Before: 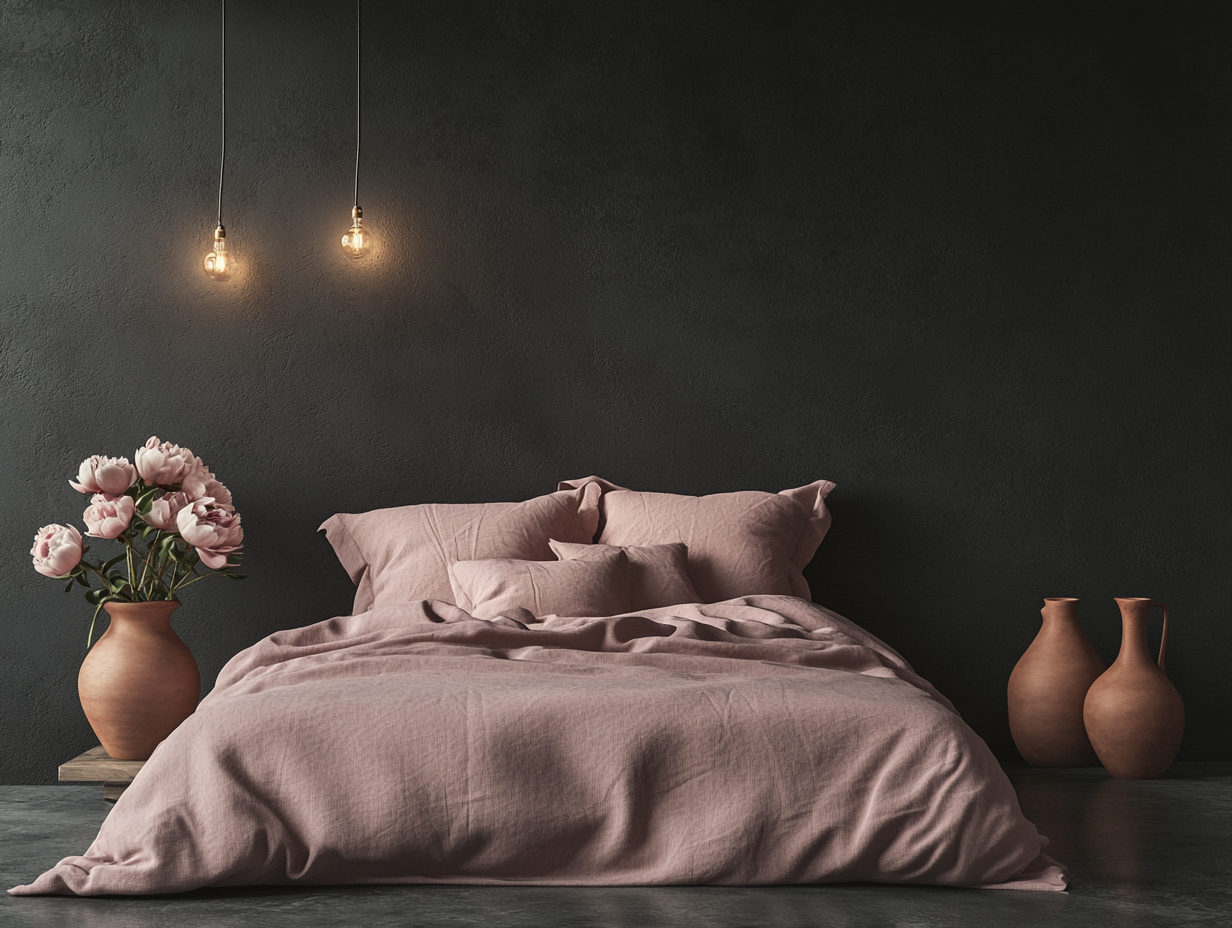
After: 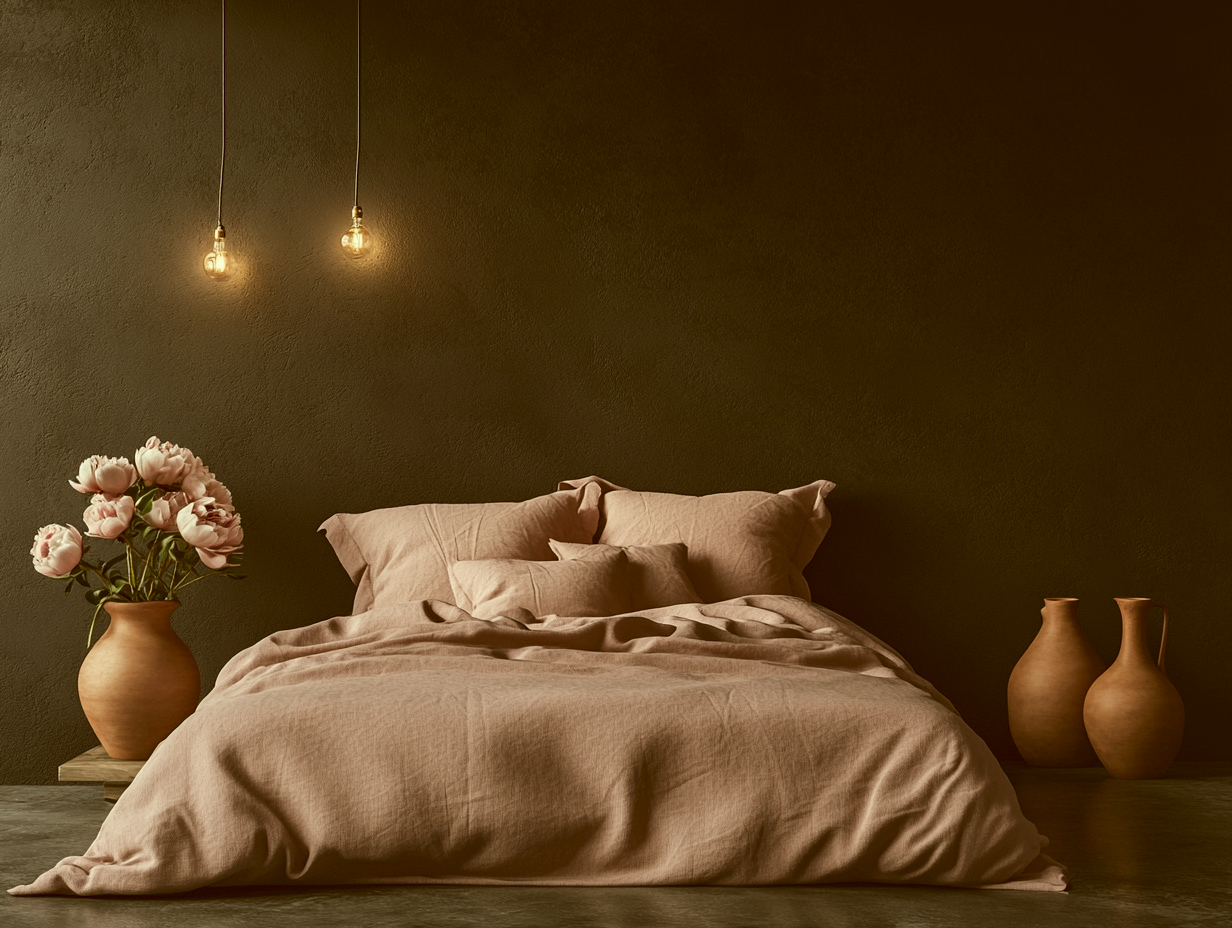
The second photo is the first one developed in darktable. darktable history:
color correction: highlights a* -5.19, highlights b* 9.8, shadows a* 9.21, shadows b* 24.92
